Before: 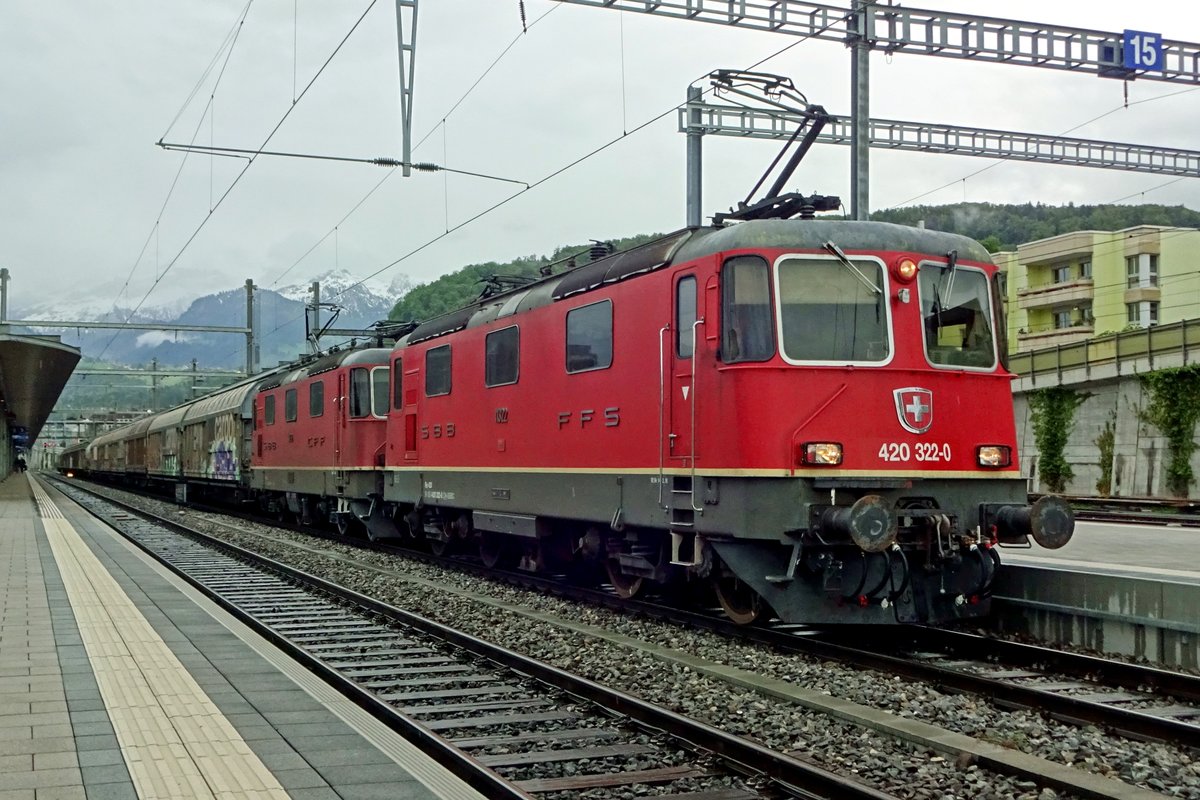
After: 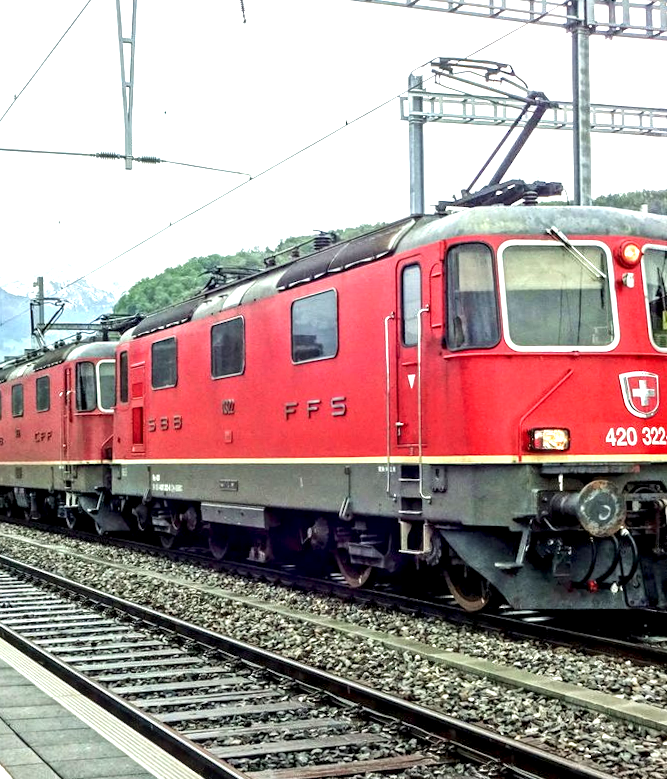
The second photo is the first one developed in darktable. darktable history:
crop and rotate: left 22.516%, right 21.234%
rotate and perspective: rotation -1°, crop left 0.011, crop right 0.989, crop top 0.025, crop bottom 0.975
local contrast: detail 150%
exposure: black level correction 0, exposure 1.35 EV, compensate exposure bias true, compensate highlight preservation false
